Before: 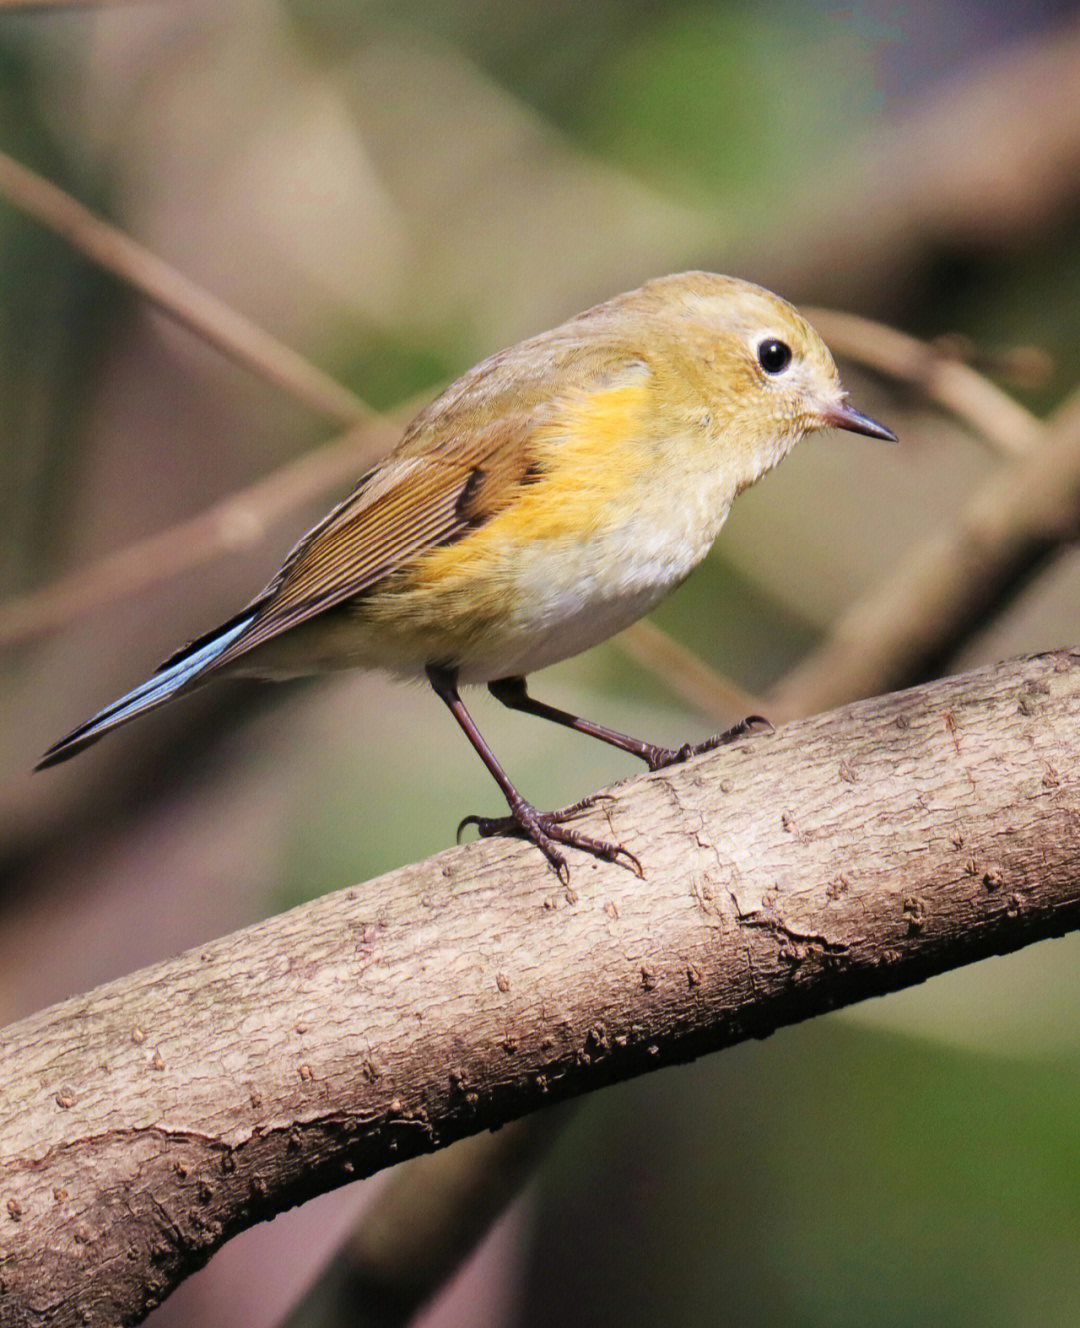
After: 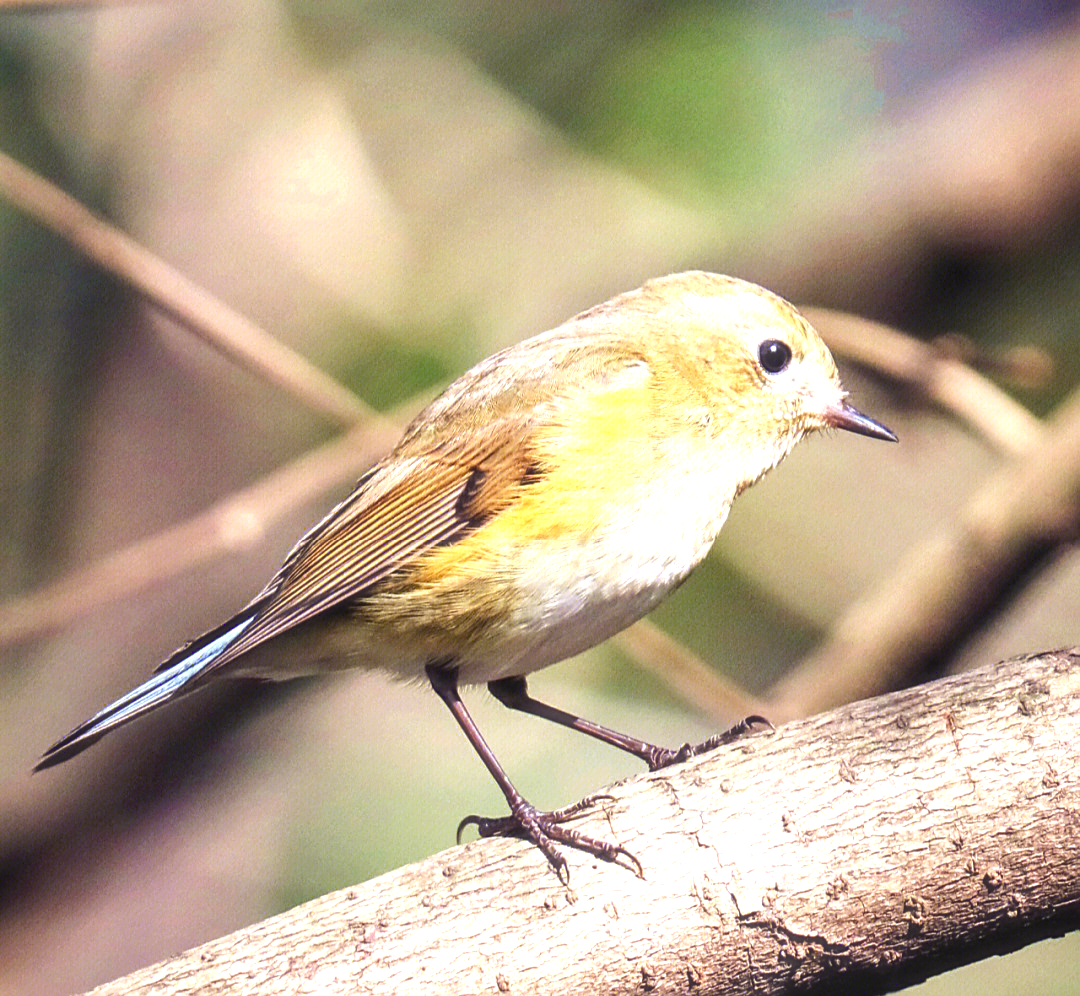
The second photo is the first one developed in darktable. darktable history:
sharpen: on, module defaults
crop: bottom 24.993%
exposure: exposure 1 EV, compensate exposure bias true, compensate highlight preservation false
local contrast: detail 130%
color balance rgb: shadows lift › luminance -21.781%, shadows lift › chroma 9.173%, shadows lift › hue 282.21°, linear chroma grading › global chroma 0.786%, perceptual saturation grading › global saturation 1.846%, perceptual saturation grading › highlights -1.389%, perceptual saturation grading › mid-tones 4.37%, perceptual saturation grading › shadows 7.823%, global vibrance 15.984%, saturation formula JzAzBz (2021)
contrast brightness saturation: contrast -0.075, brightness -0.037, saturation -0.112
haze removal: strength -0.111, compatibility mode true, adaptive false
tone equalizer: on, module defaults
